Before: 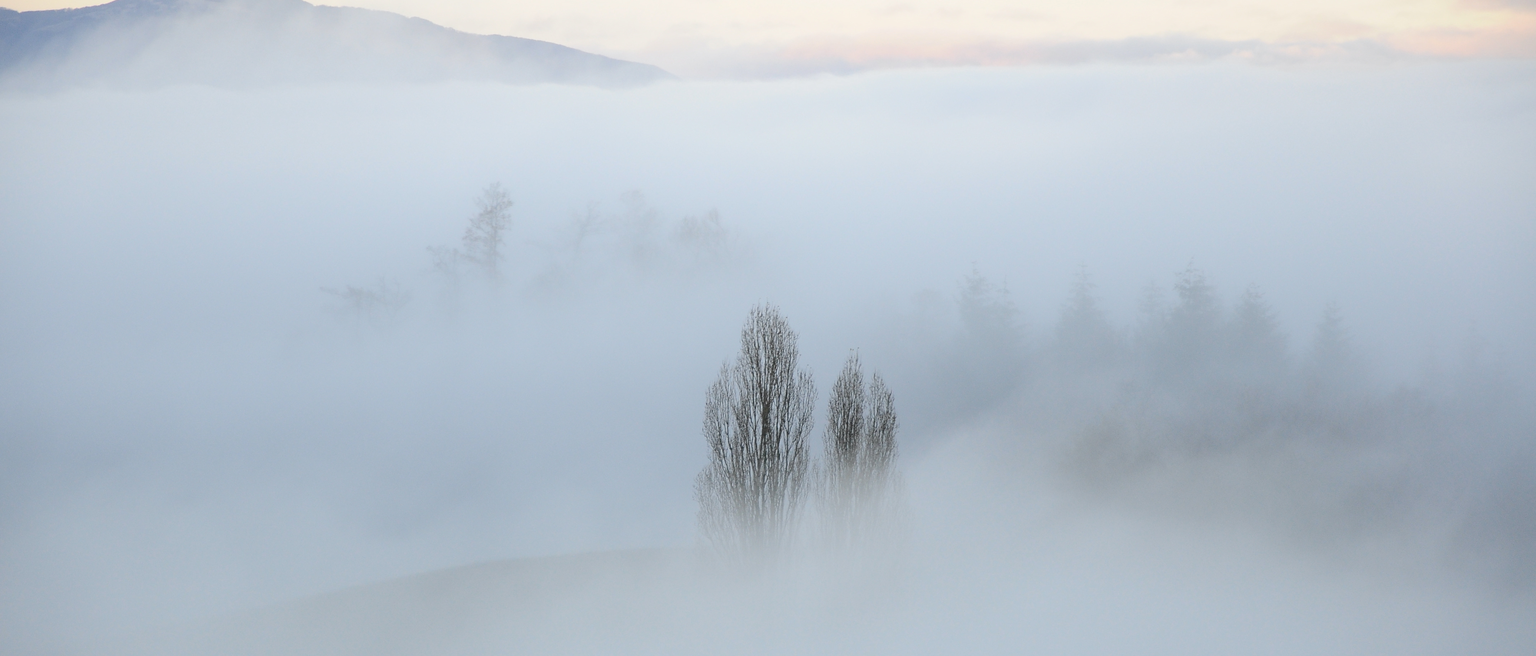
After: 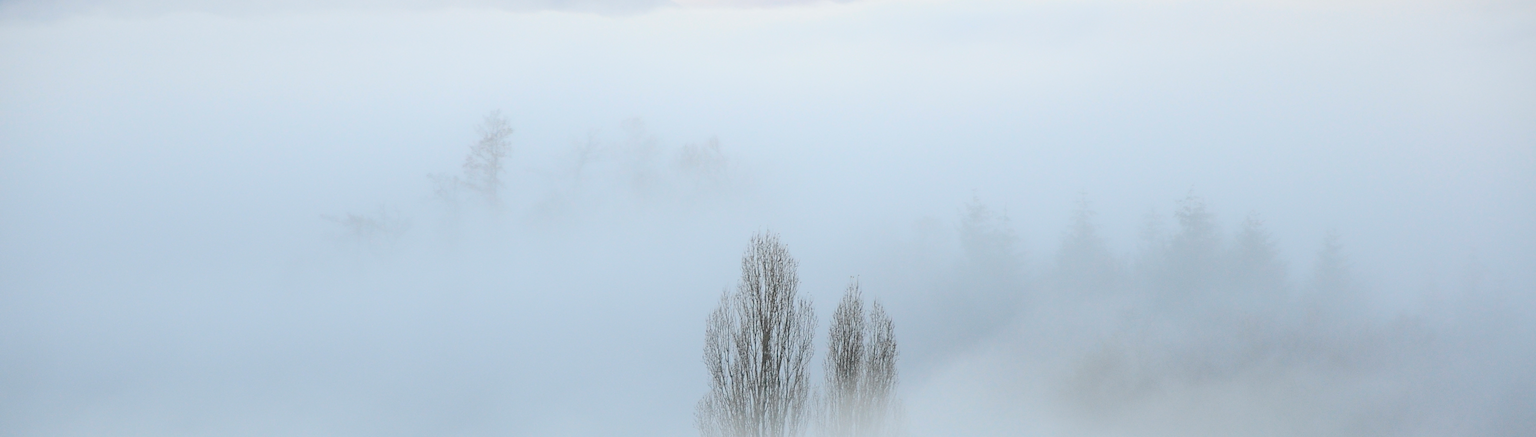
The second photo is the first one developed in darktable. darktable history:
crop: top 11.166%, bottom 22.168%
contrast brightness saturation: brightness 0.15
